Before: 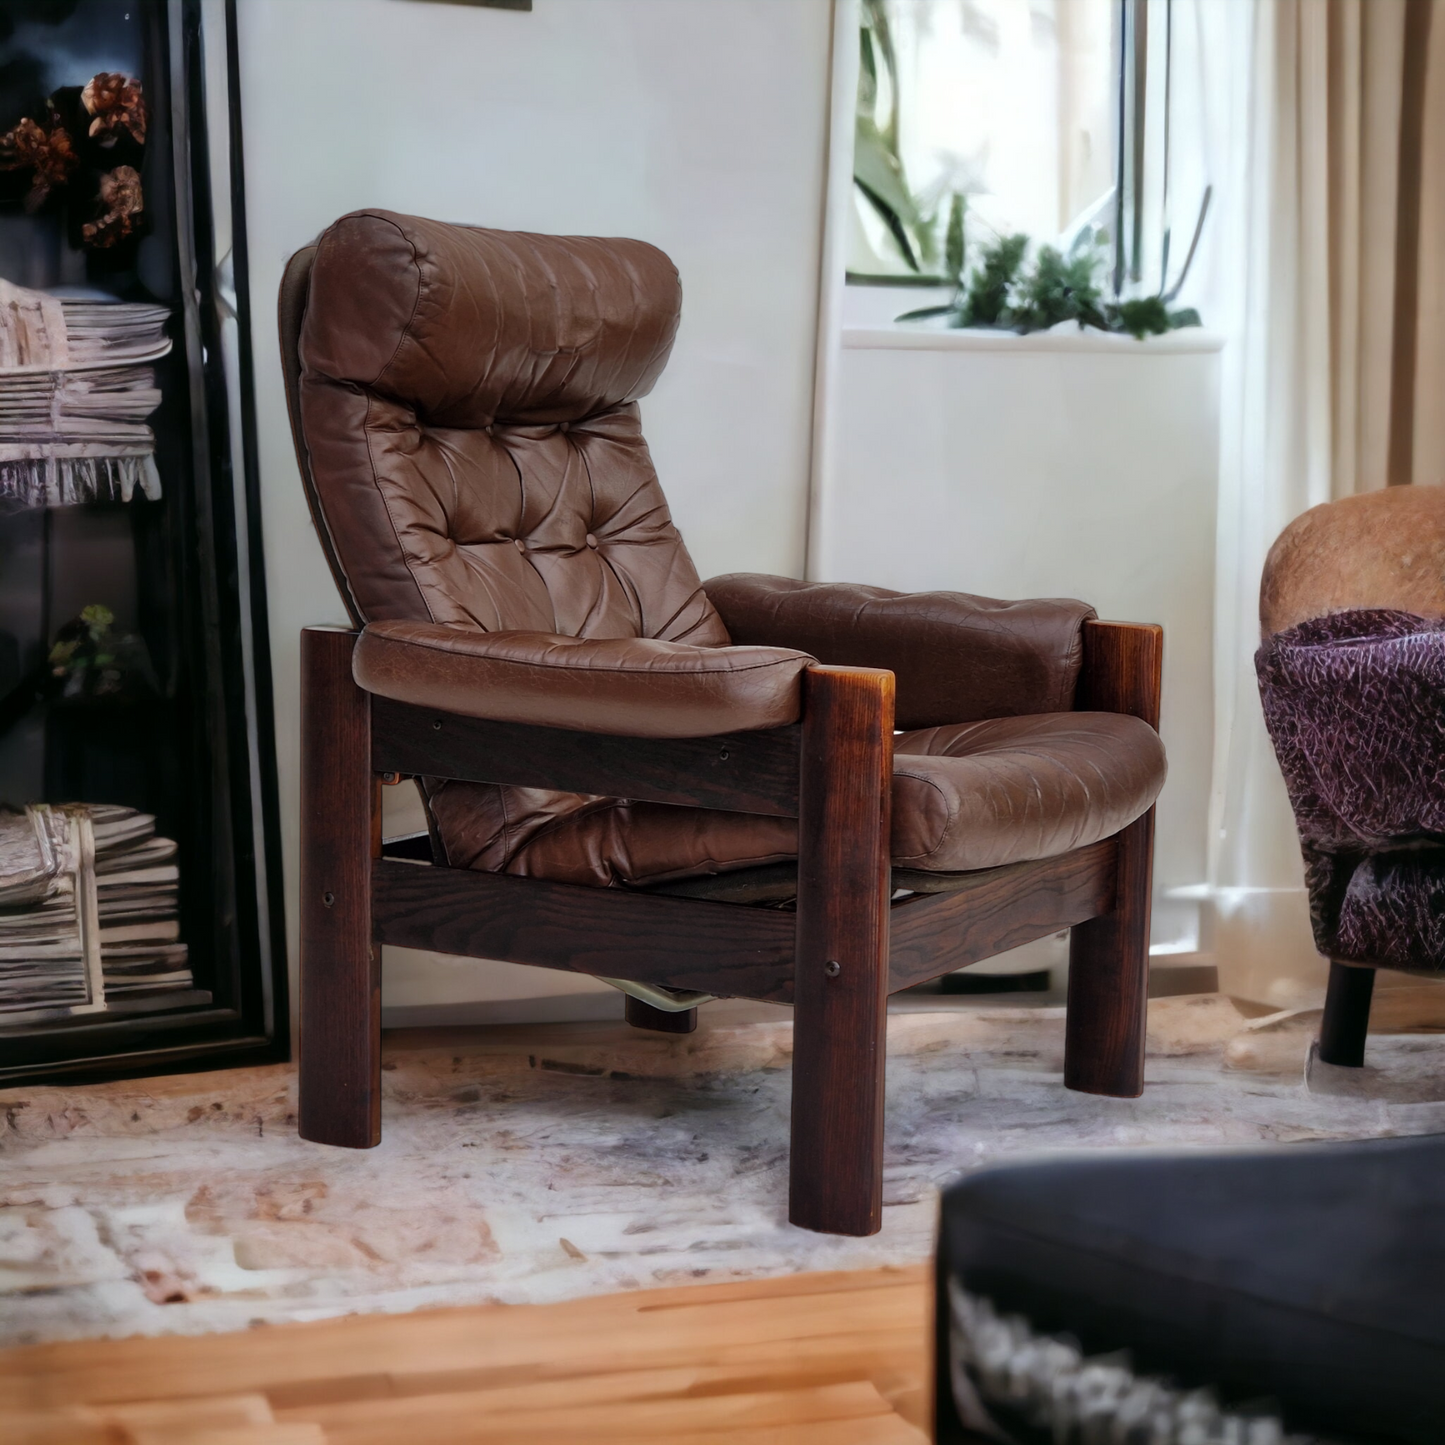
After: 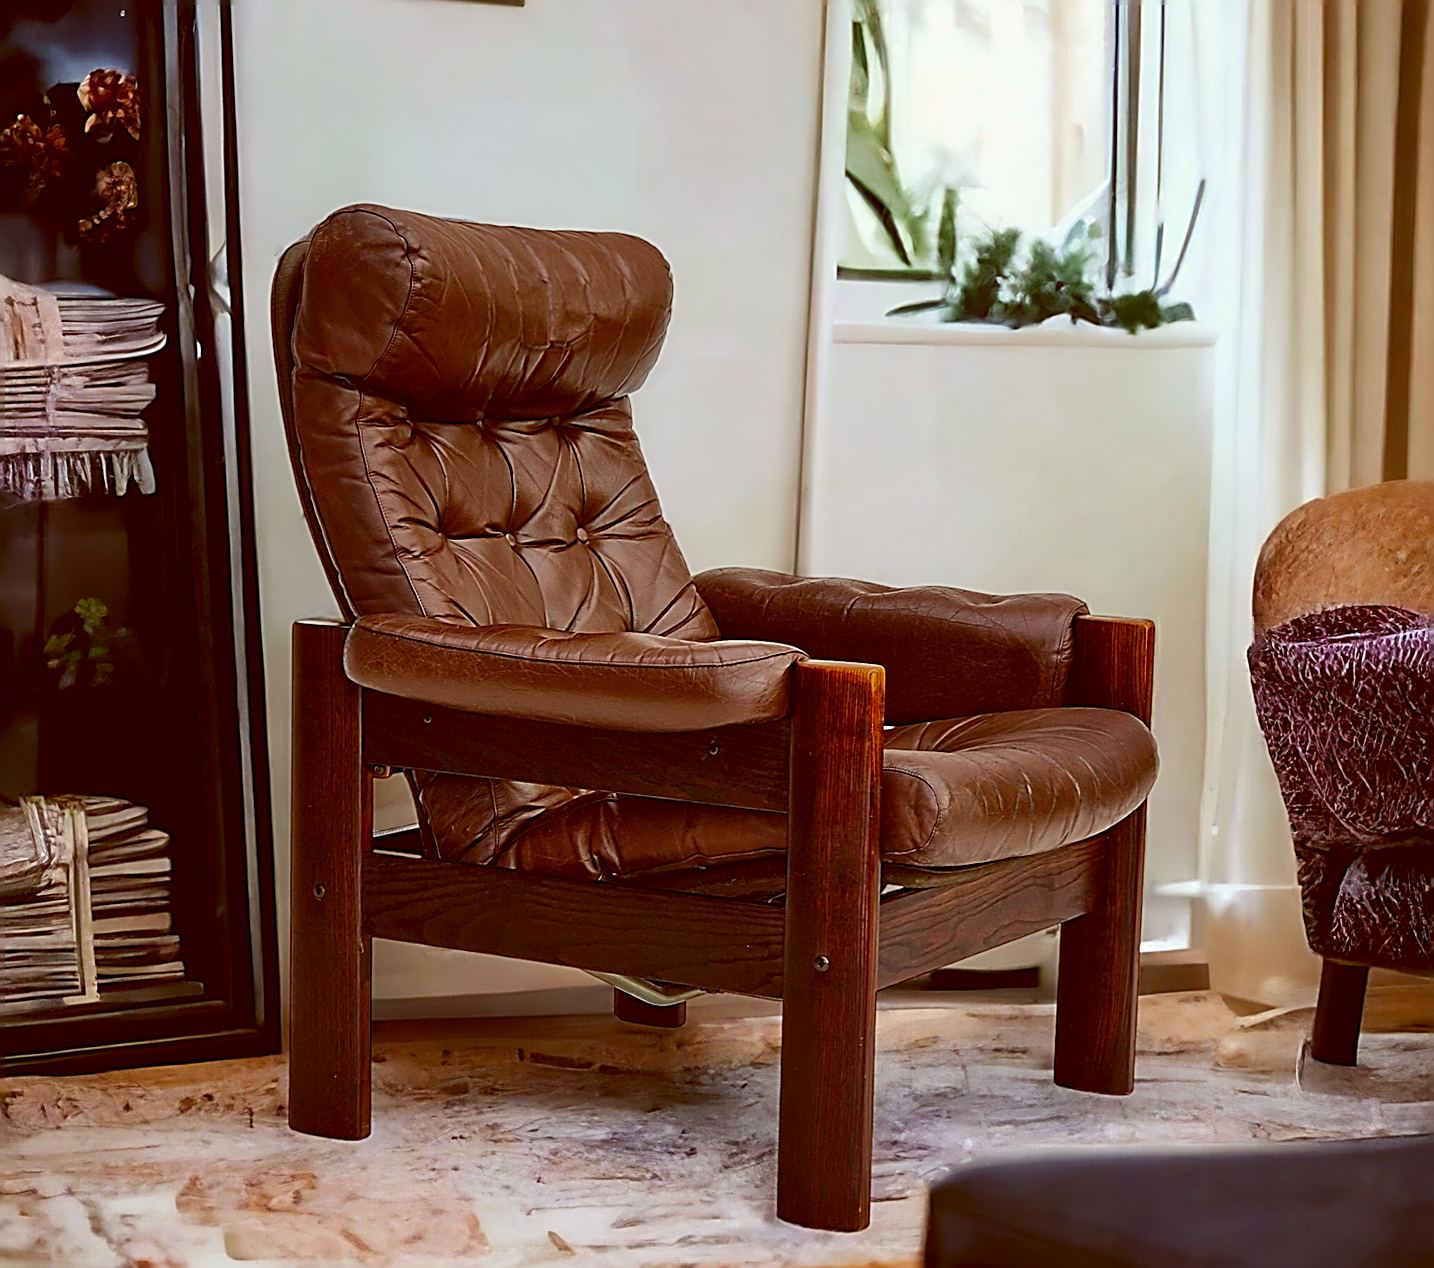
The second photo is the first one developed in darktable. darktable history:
tone equalizer: on, module defaults
rotate and perspective: rotation 0.192°, lens shift (horizontal) -0.015, crop left 0.005, crop right 0.996, crop top 0.006, crop bottom 0.99
sharpen: amount 1.861
contrast brightness saturation: contrast 0.15, brightness 0.05
color calibration: illuminant as shot in camera, x 0.358, y 0.373, temperature 4628.91 K
color balance: lift [1.001, 1.007, 1, 0.993], gamma [1.023, 1.026, 1.01, 0.974], gain [0.964, 1.059, 1.073, 0.927]
color zones: curves: ch0 [(0, 0.425) (0.143, 0.422) (0.286, 0.42) (0.429, 0.419) (0.571, 0.419) (0.714, 0.42) (0.857, 0.422) (1, 0.425)]; ch1 [(0, 0.666) (0.143, 0.669) (0.286, 0.671) (0.429, 0.67) (0.571, 0.67) (0.714, 0.67) (0.857, 0.67) (1, 0.666)]
crop and rotate: top 0%, bottom 11.49%
